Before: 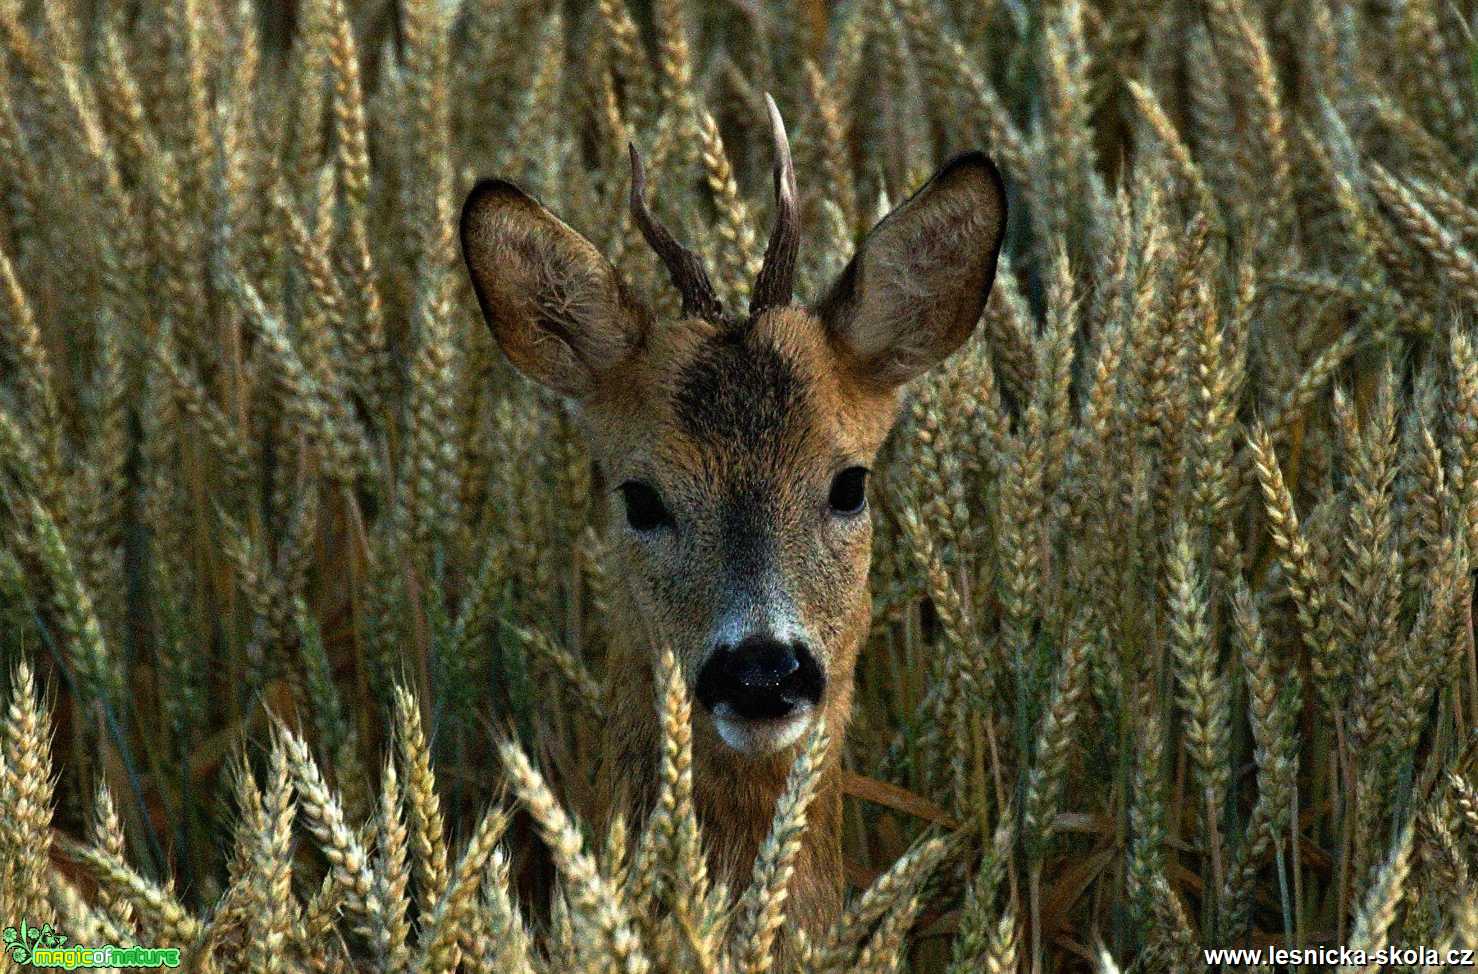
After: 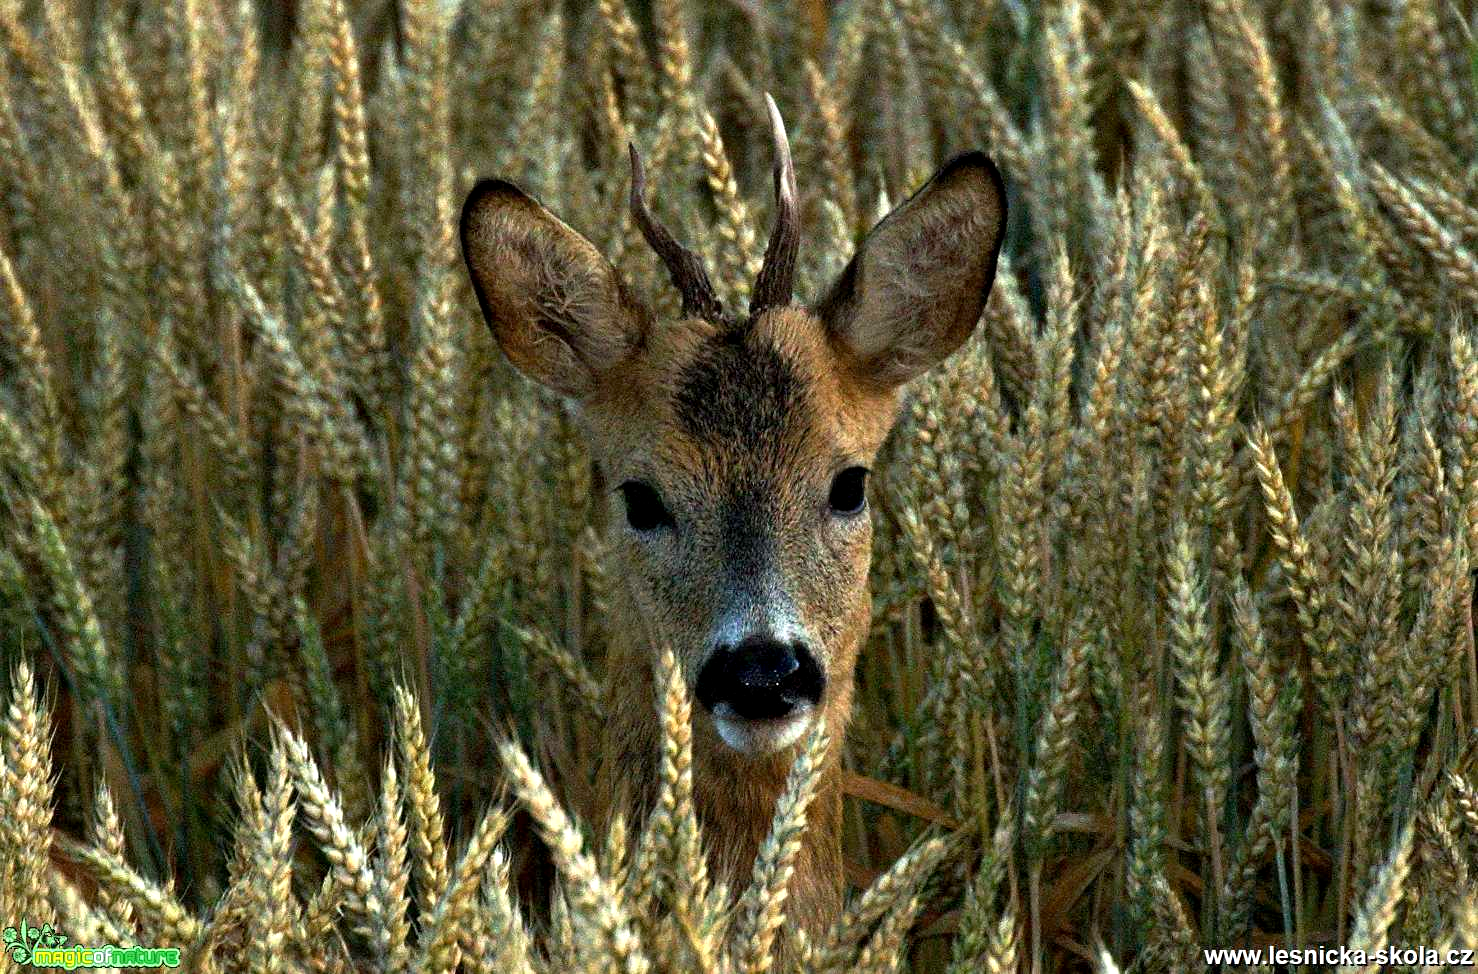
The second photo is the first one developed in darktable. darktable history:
exposure: black level correction 0.003, exposure 0.389 EV, compensate exposure bias true, compensate highlight preservation false
